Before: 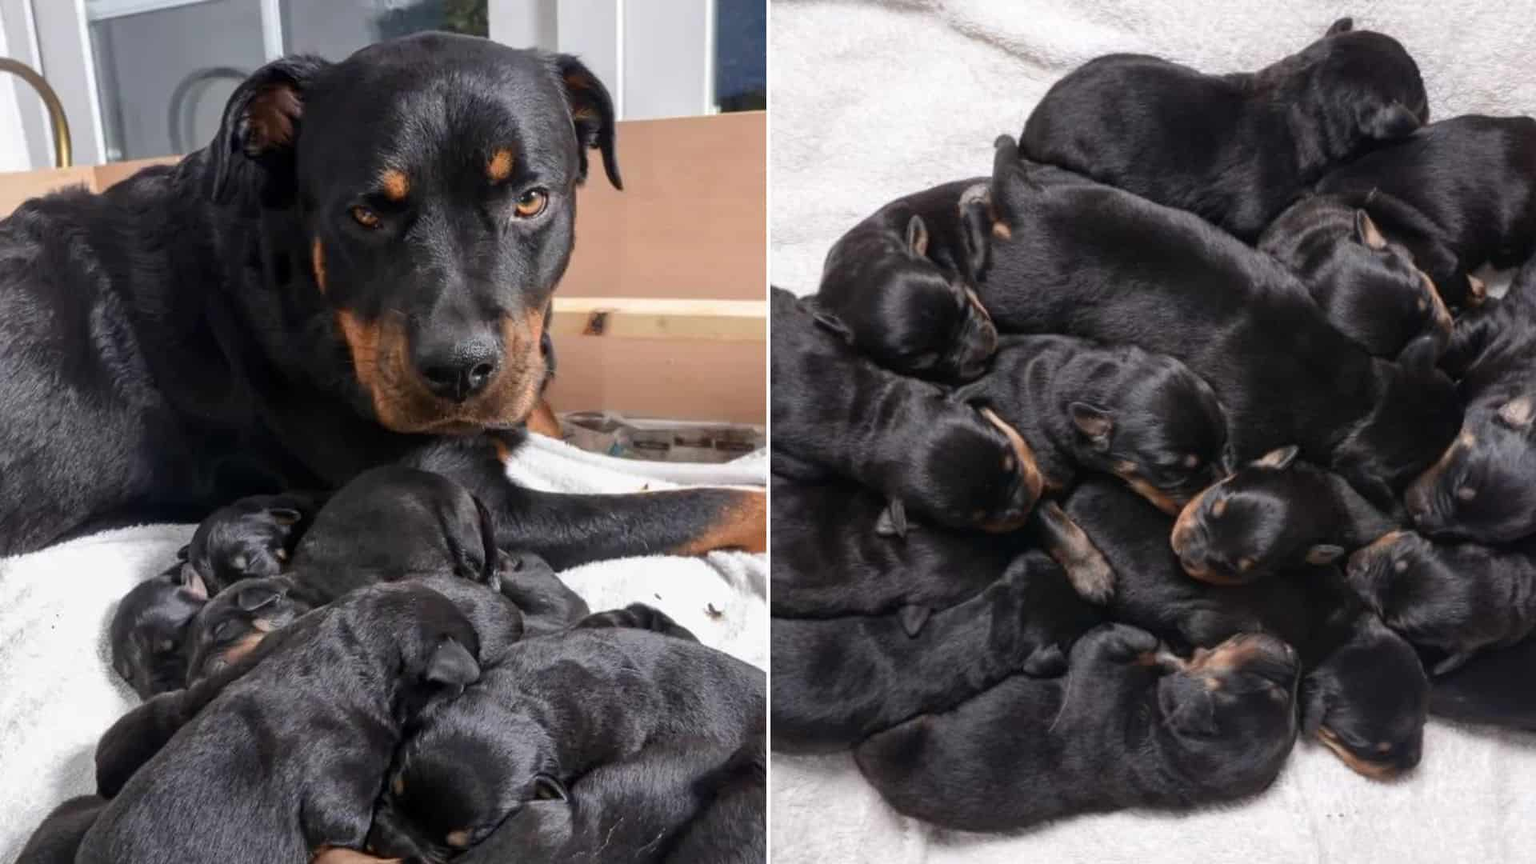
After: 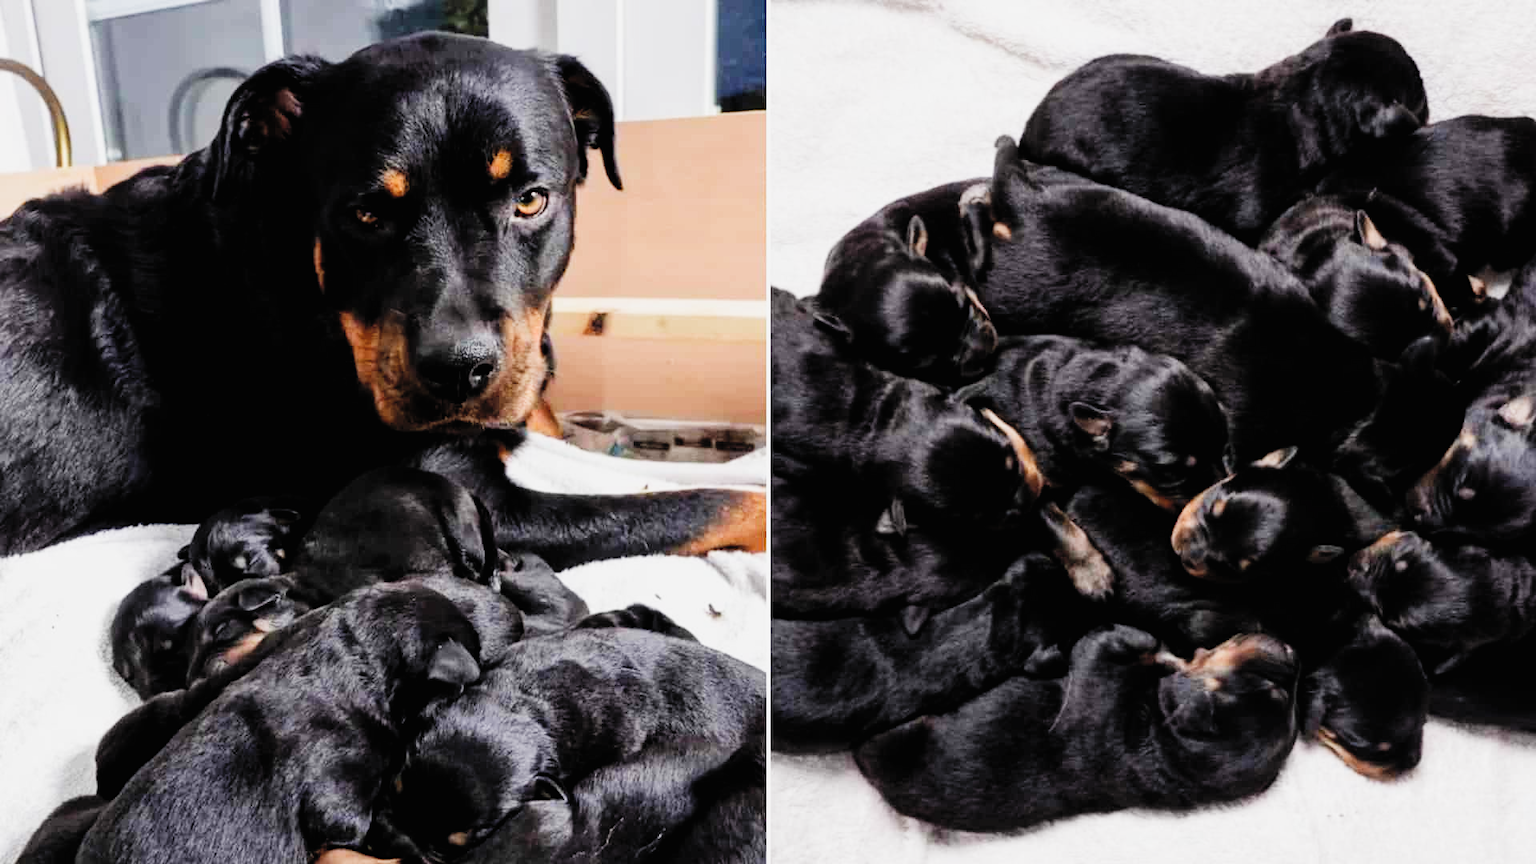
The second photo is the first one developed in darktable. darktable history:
contrast brightness saturation: contrast 0.141, brightness 0.206
filmic rgb: black relative exposure -5.11 EV, white relative exposure 3.96 EV, threshold 2.97 EV, hardness 2.9, contrast 1.517, preserve chrominance no, color science v3 (2019), use custom middle-gray values true, enable highlight reconstruction true
